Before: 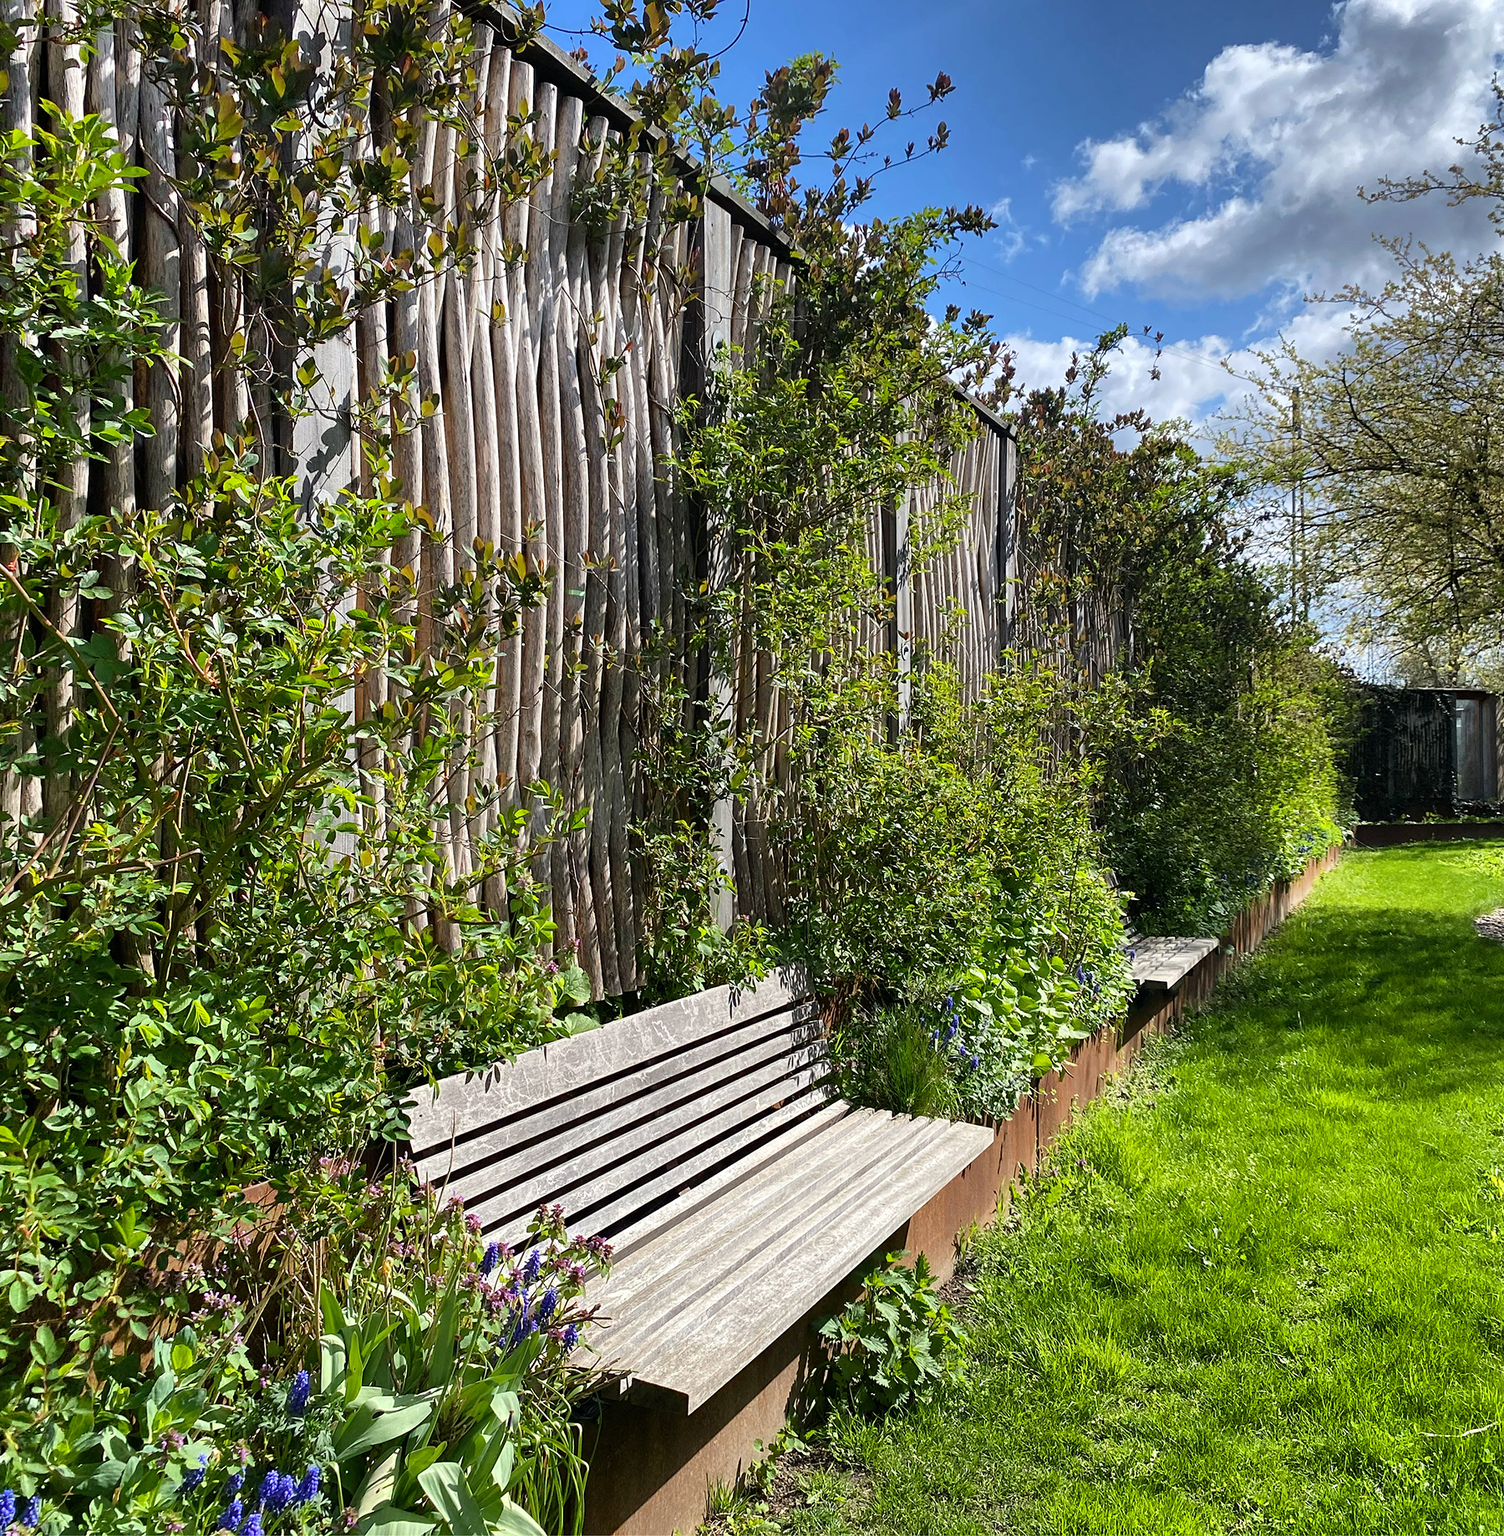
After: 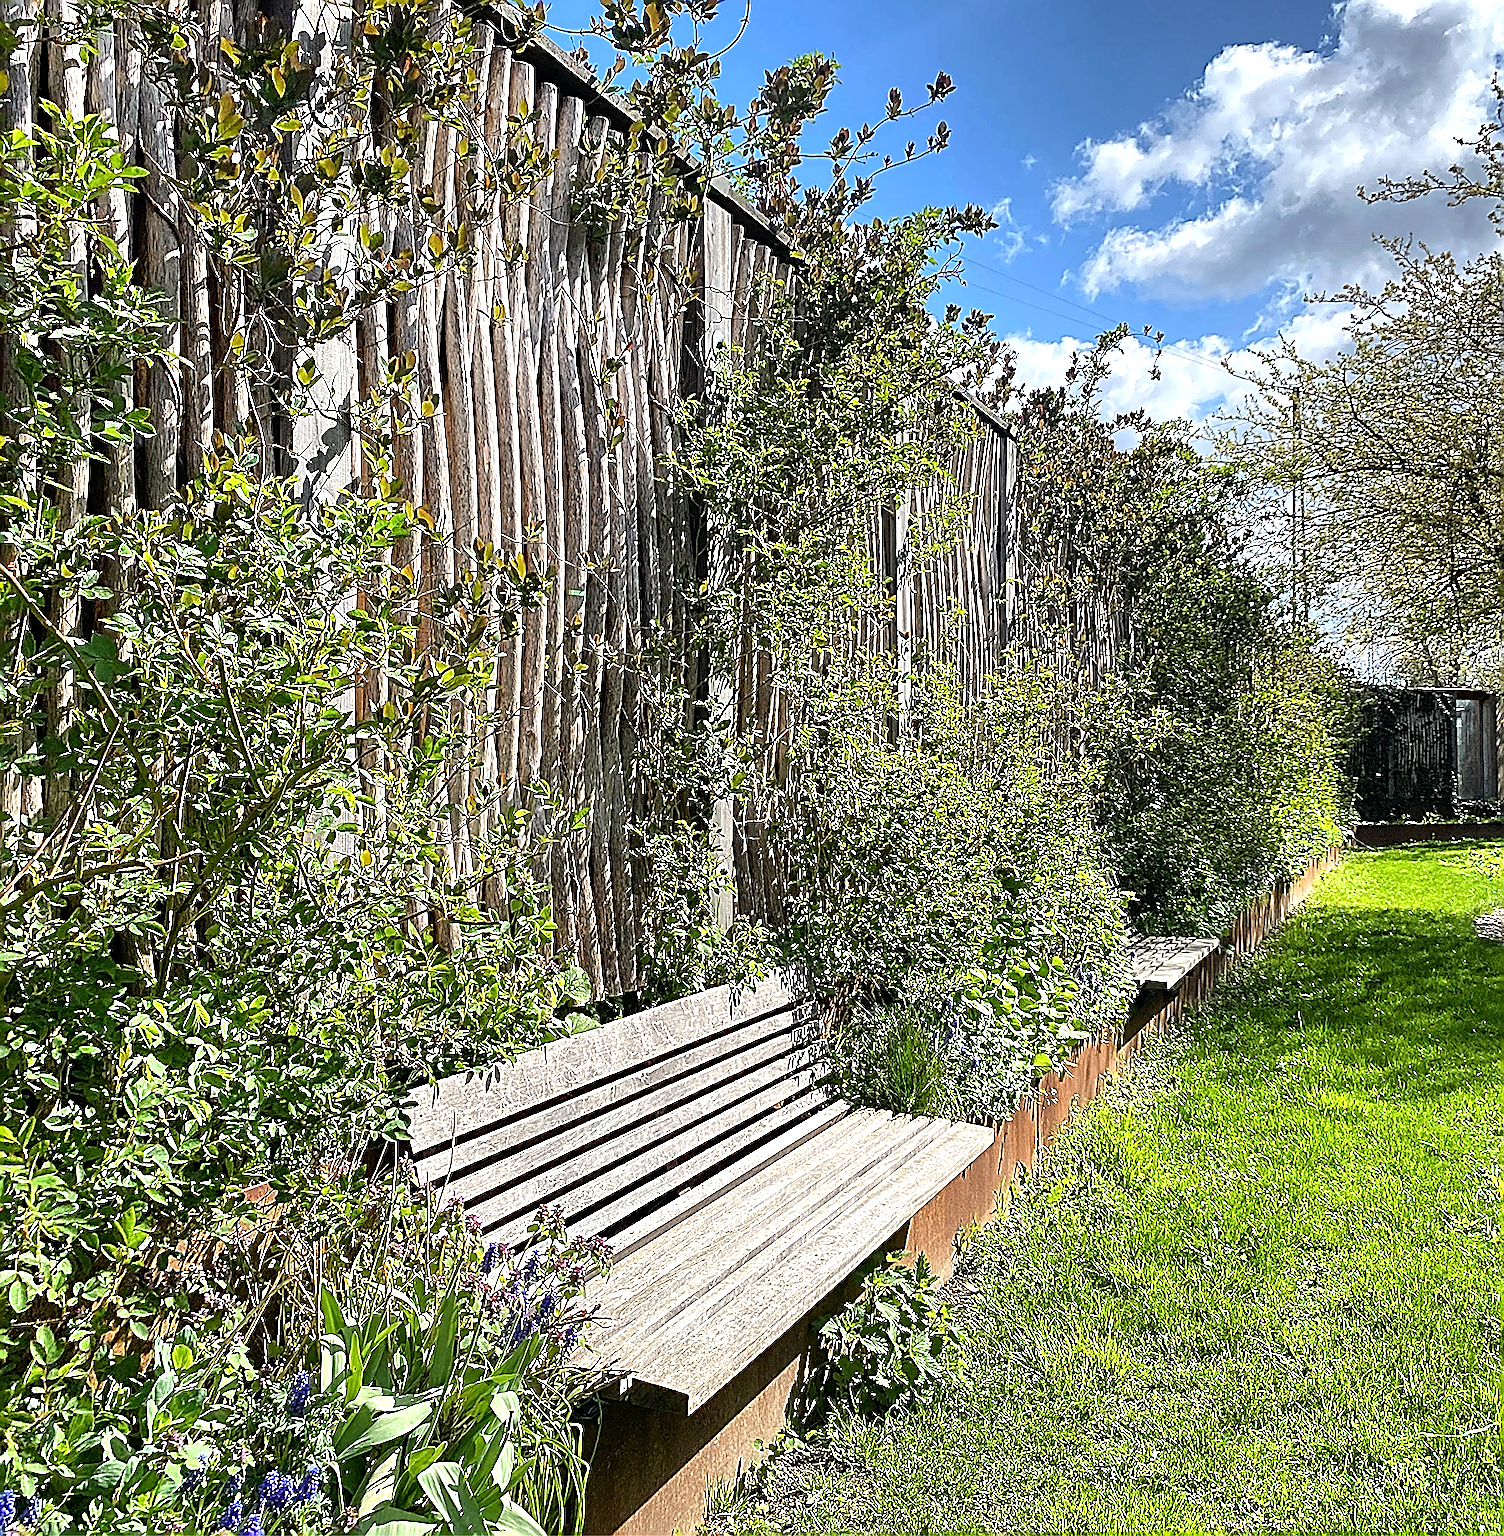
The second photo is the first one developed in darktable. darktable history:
sharpen: amount 2
white balance: red 1.009, blue 0.985
exposure: black level correction 0.001, exposure 0.5 EV, compensate exposure bias true, compensate highlight preservation false
